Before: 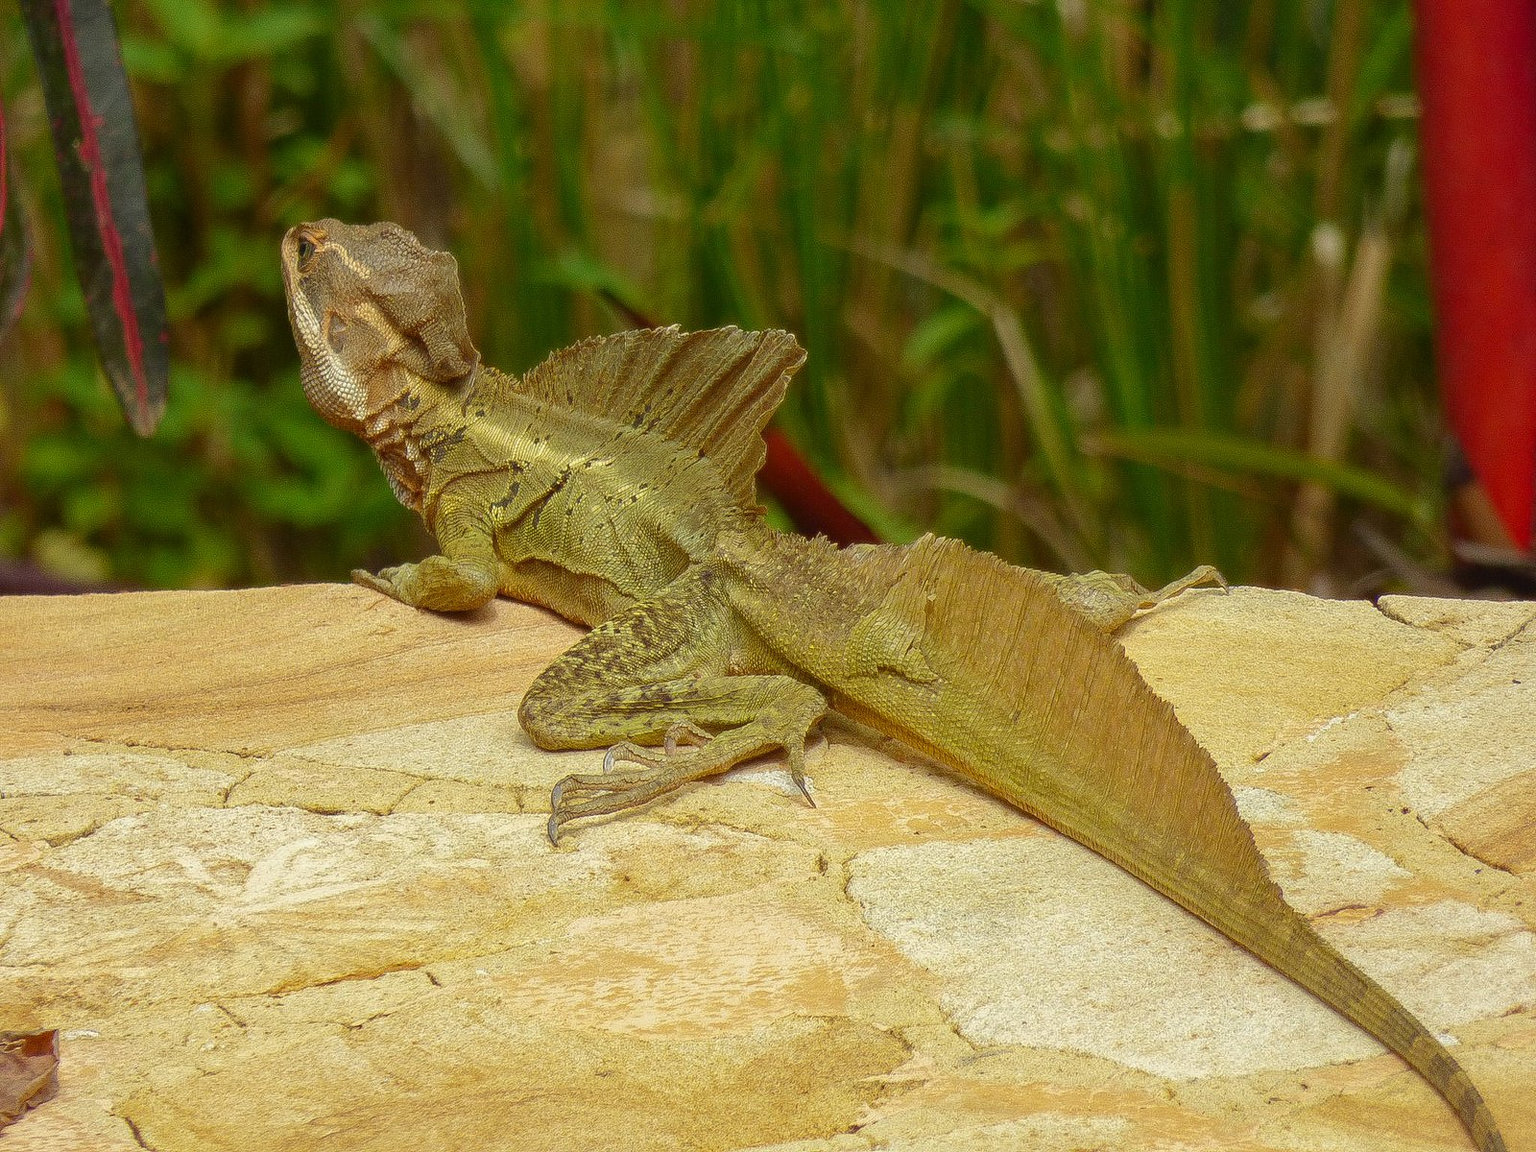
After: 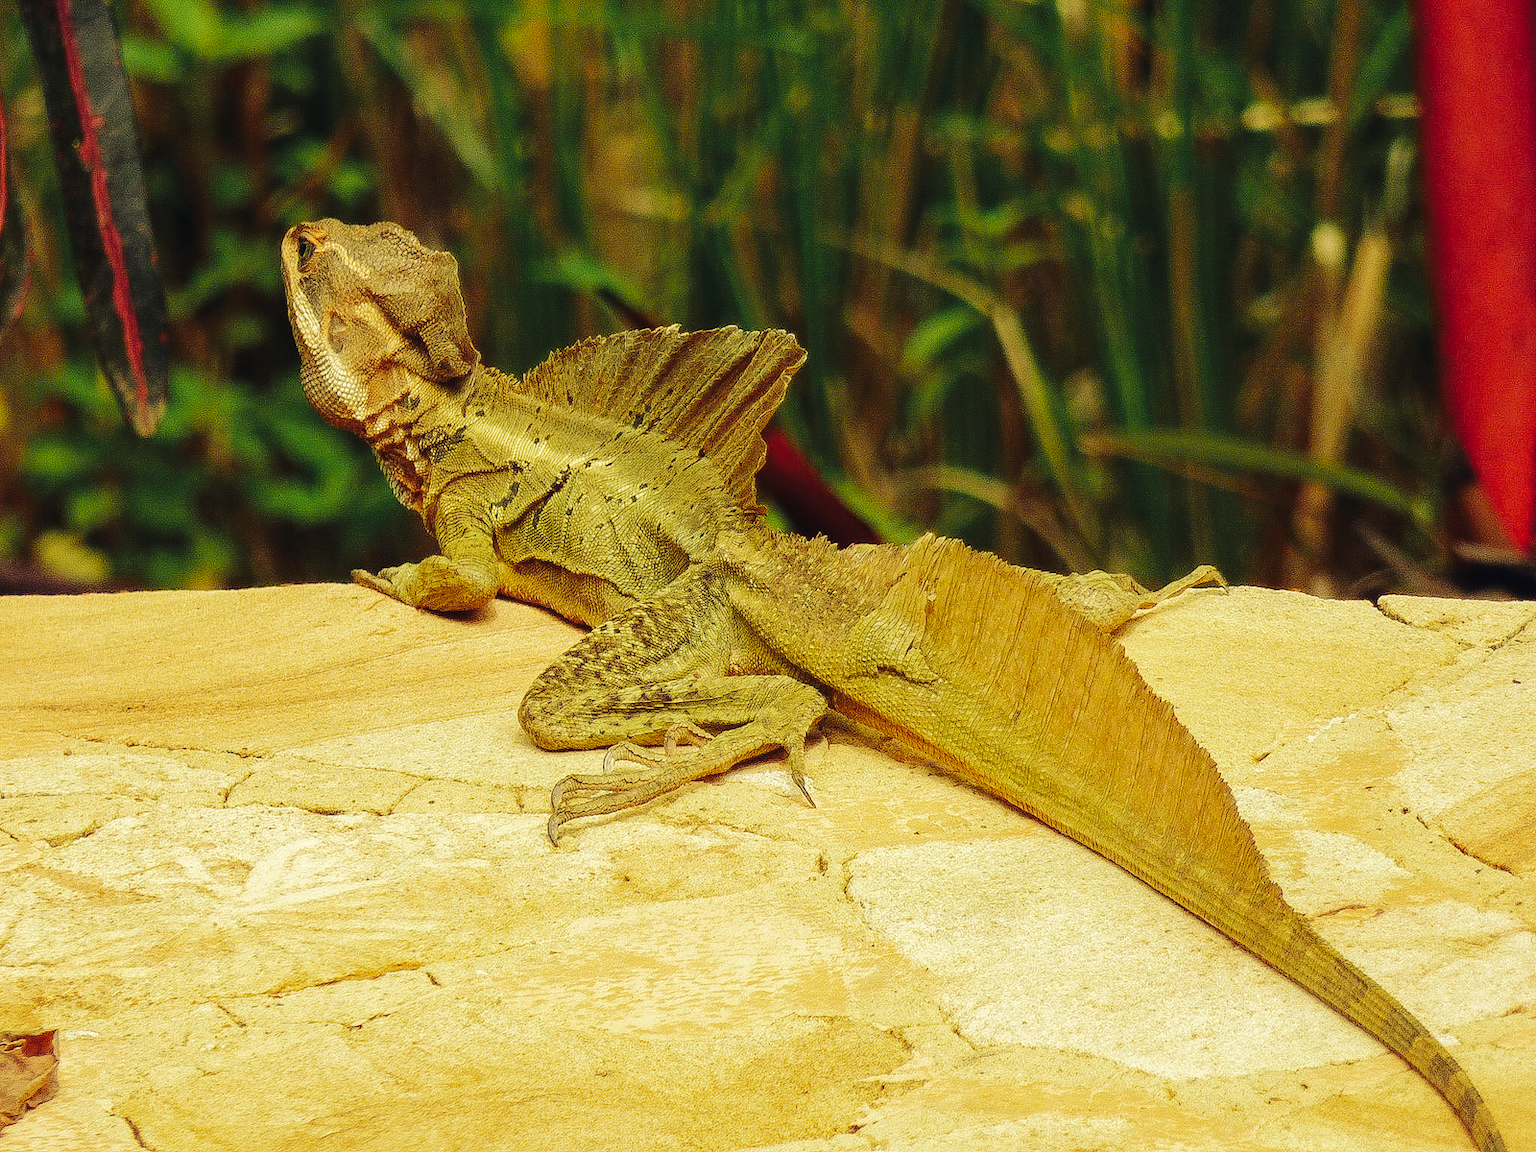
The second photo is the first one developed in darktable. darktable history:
tone curve: curves: ch0 [(0, 0) (0.003, 0.002) (0.011, 0.008) (0.025, 0.017) (0.044, 0.027) (0.069, 0.037) (0.1, 0.052) (0.136, 0.074) (0.177, 0.11) (0.224, 0.155) (0.277, 0.237) (0.335, 0.34) (0.399, 0.467) (0.468, 0.584) (0.543, 0.683) (0.623, 0.762) (0.709, 0.827) (0.801, 0.888) (0.898, 0.947) (1, 1)], preserve colors none
color look up table: target L [99.21, 91.11, 88.59, 77.14, 75.46, 71.64, 72.1, 64.2, 54.37, 53.5, 36.56, 34.55, 33.24, 200.5, 101.83, 77.49, 78.49, 77.27, 58.63, 65.53, 56.27, 55.55, 41.56, 30.33, 32.56, 16.62, 2.732, 90.23, 76.61, 68.96, 84.46, 66.18, 78.43, 68.63, 55.98, 60.55, 65.36, 47.24, 65.89, 31.46, 25.01, 28.77, 20.66, 89.85, 87.7, 66.13, 59.21, 47.45, 10.76], target a [-11.57, -18.68, -27.37, -33.86, -39.33, -8.29, -7.544, -41.82, -27.21, -26.32, -18.19, -21.08, -4.632, 0, 0, 9.722, 9.567, 17.98, 5.867, 36.17, 20.94, 43.54, 42.56, 14.81, 32.44, 14.45, 6.135, 6.282, -1.39, 28.22, 16.21, 5.833, 10.48, -0.643, 45.29, 12.63, 7.002, -7.045, 17.87, -5.17, 19.03, 14.92, 8.515, -28.44, -3.985, -29.68, -19.34, -5.861, -8.955], target b [35.11, 62.84, 38.62, 30.51, 53.12, 52.88, 37, 41.06, 33.15, 23.4, 7.009, 17.45, 16.77, 0, -0.001, 59.9, 45.75, 41.48, 23.52, 35.72, 38.96, 46.68, 14.72, 5.998, 16.18, 15.25, -4.553, 10.15, 29.81, 30.31, 10.39, 18.97, 18.16, -6.331, 20.71, 12.34, -19.59, -4.978, 3.925, -8.054, -4.366, -21.77, -19, 4.096, 2.611, 20.94, 5.818, 9.29, -8.267], num patches 49
